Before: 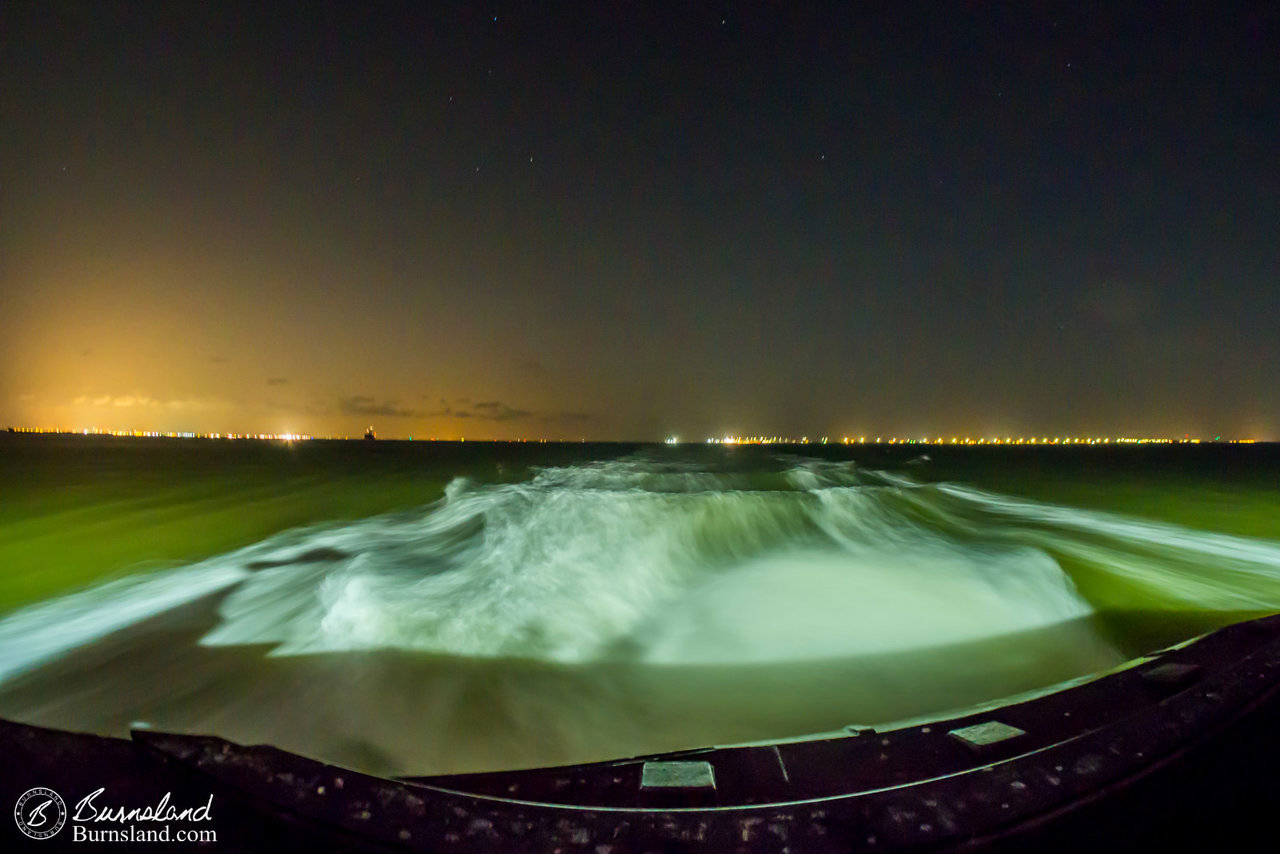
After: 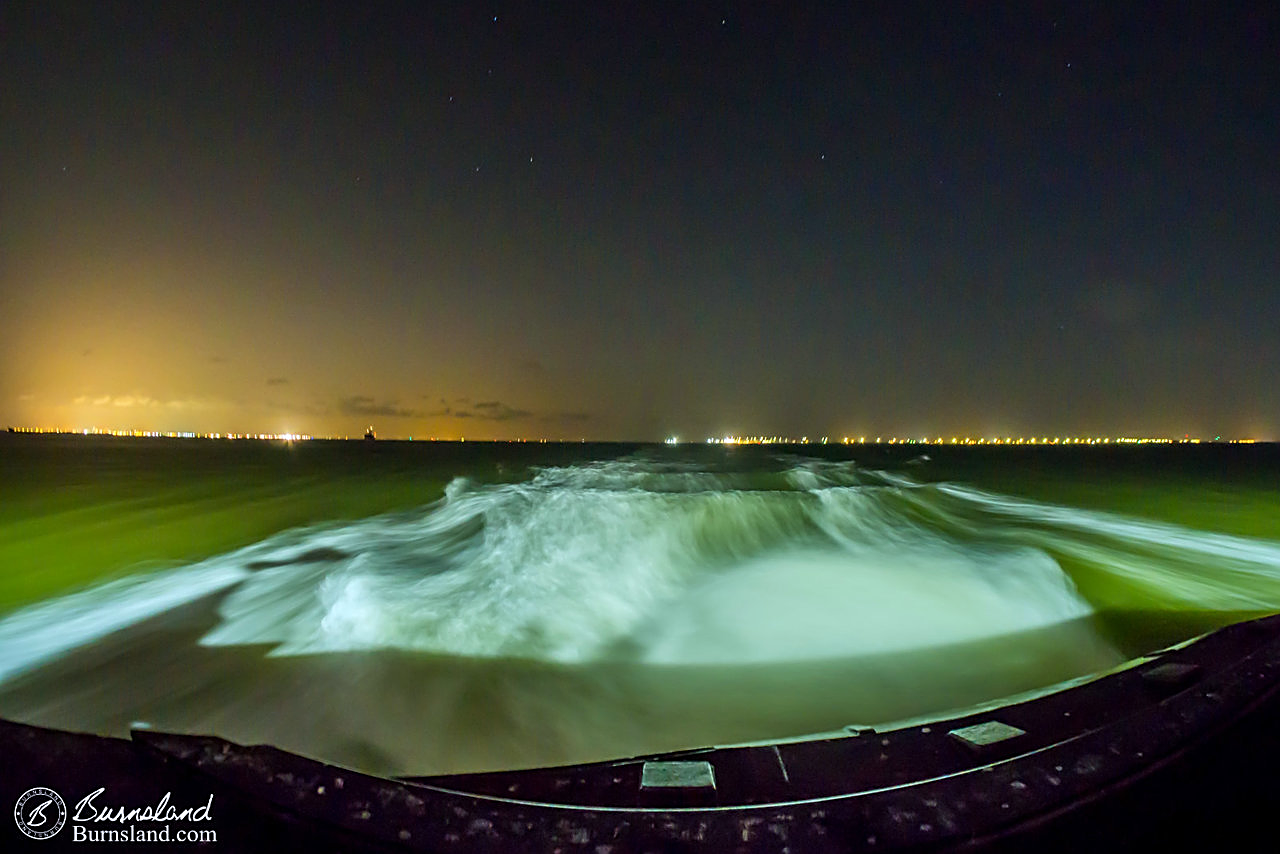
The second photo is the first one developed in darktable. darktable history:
sharpen: on, module defaults
exposure: exposure 0.081 EV, compensate highlight preservation false
white balance: red 0.954, blue 1.079
